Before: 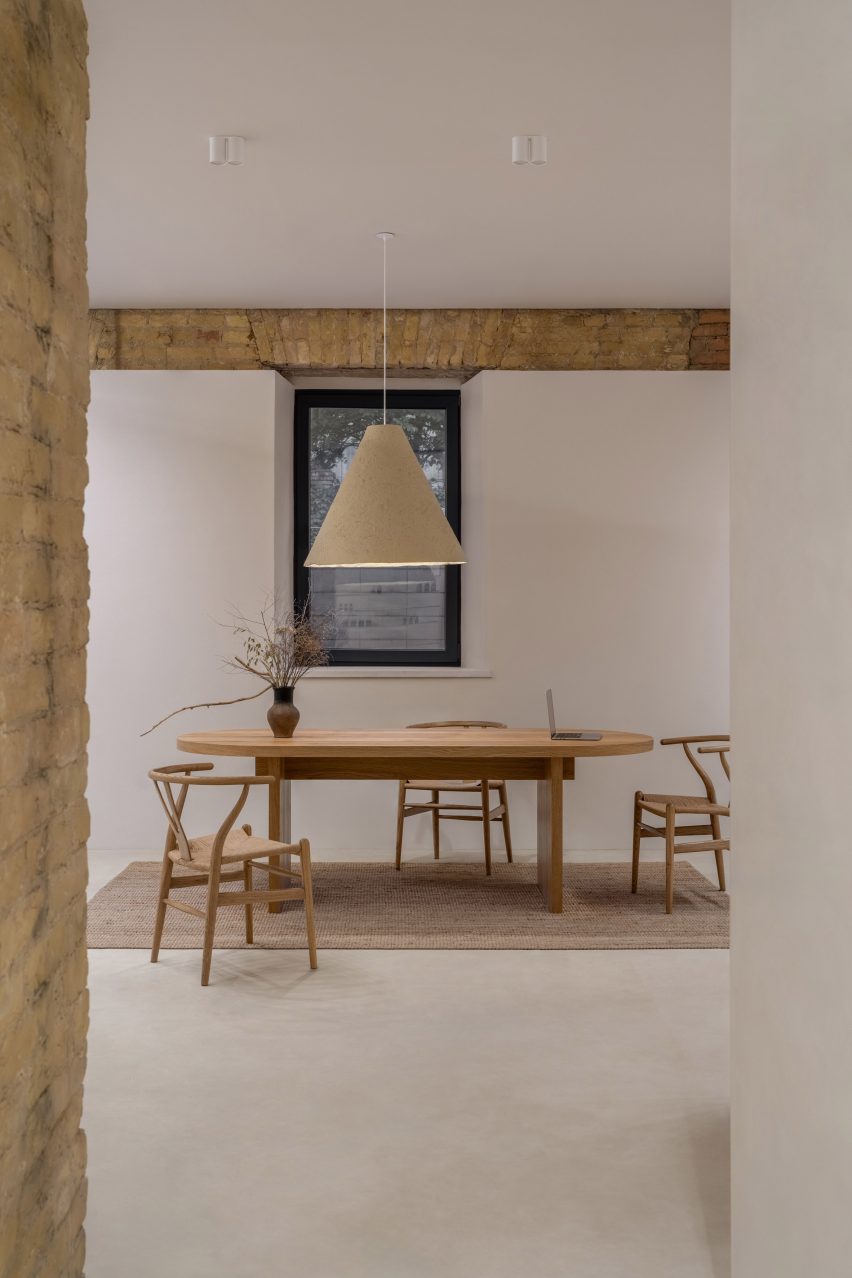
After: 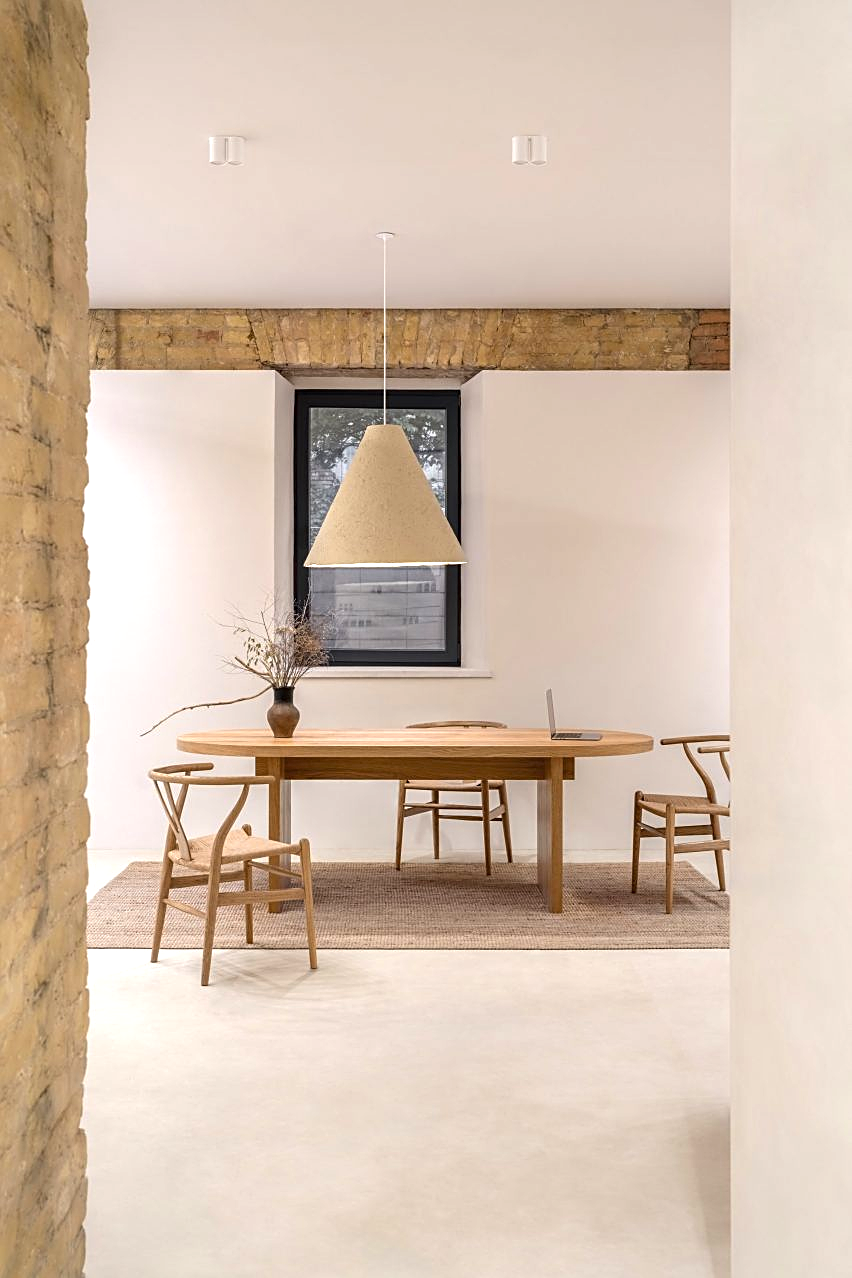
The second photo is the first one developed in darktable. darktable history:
white balance: emerald 1
sharpen: on, module defaults
exposure: black level correction 0, exposure 1 EV, compensate highlight preservation false
